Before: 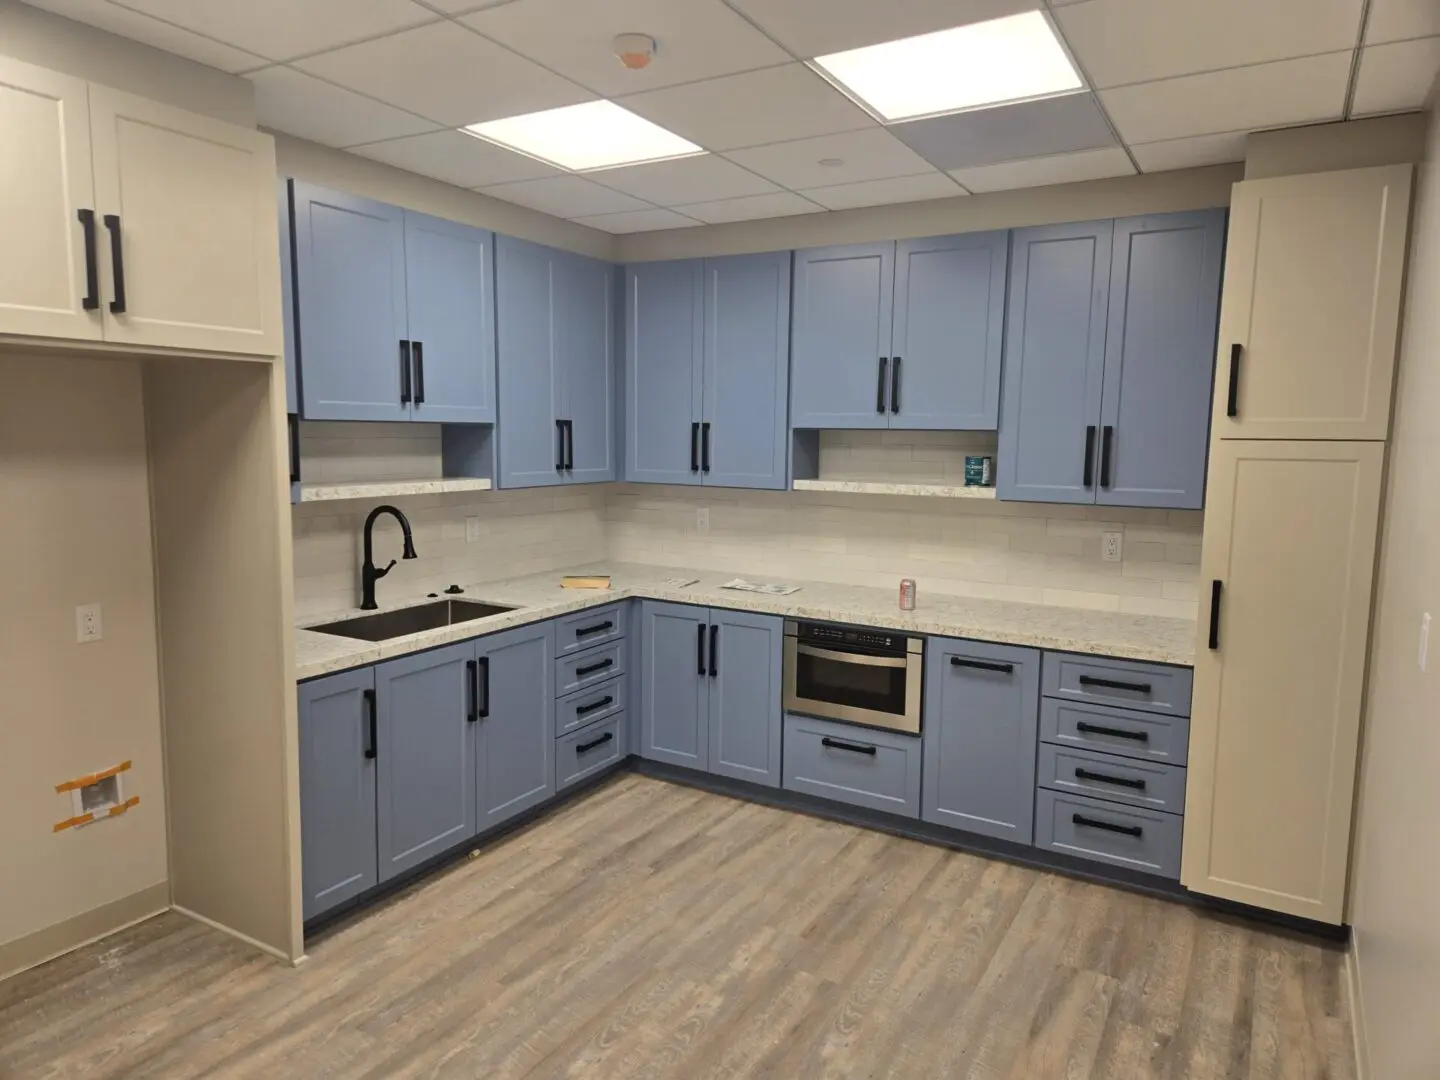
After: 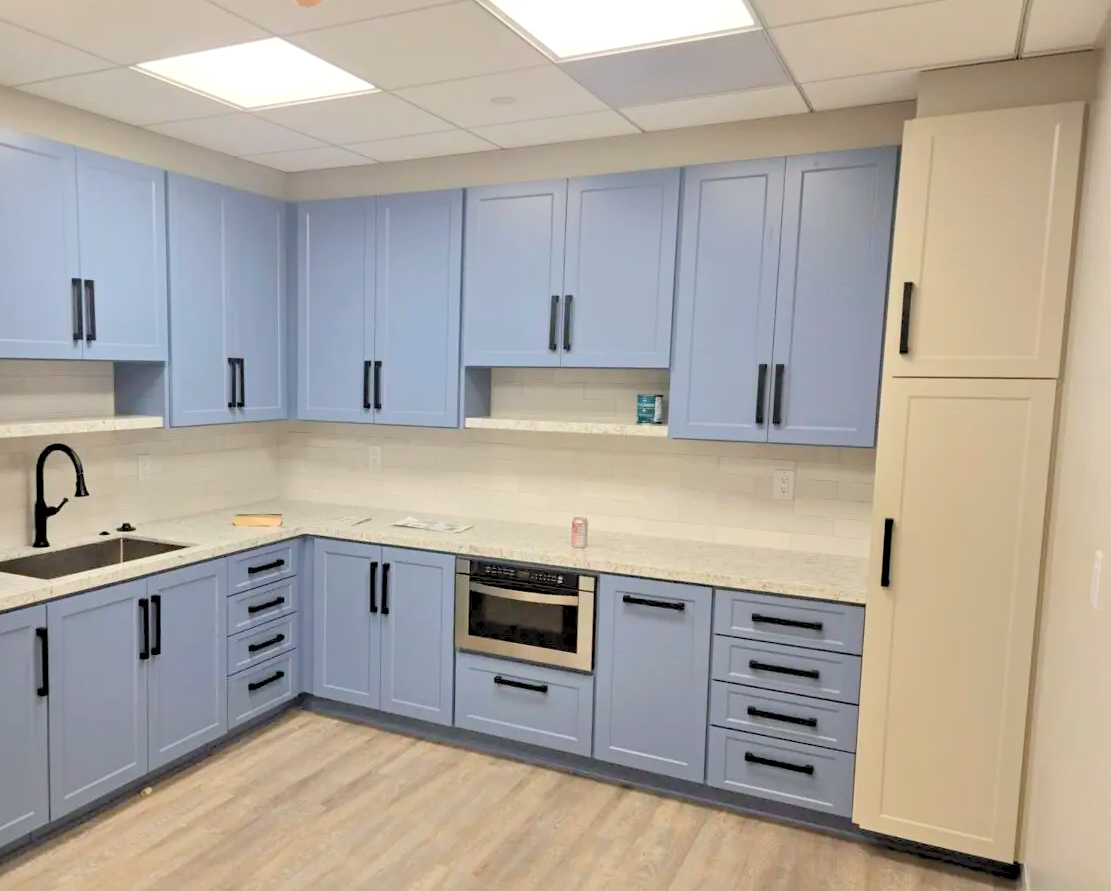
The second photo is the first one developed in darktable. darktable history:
levels: levels [0.072, 0.414, 0.976]
crop: left 22.841%, top 5.831%, bottom 11.586%
